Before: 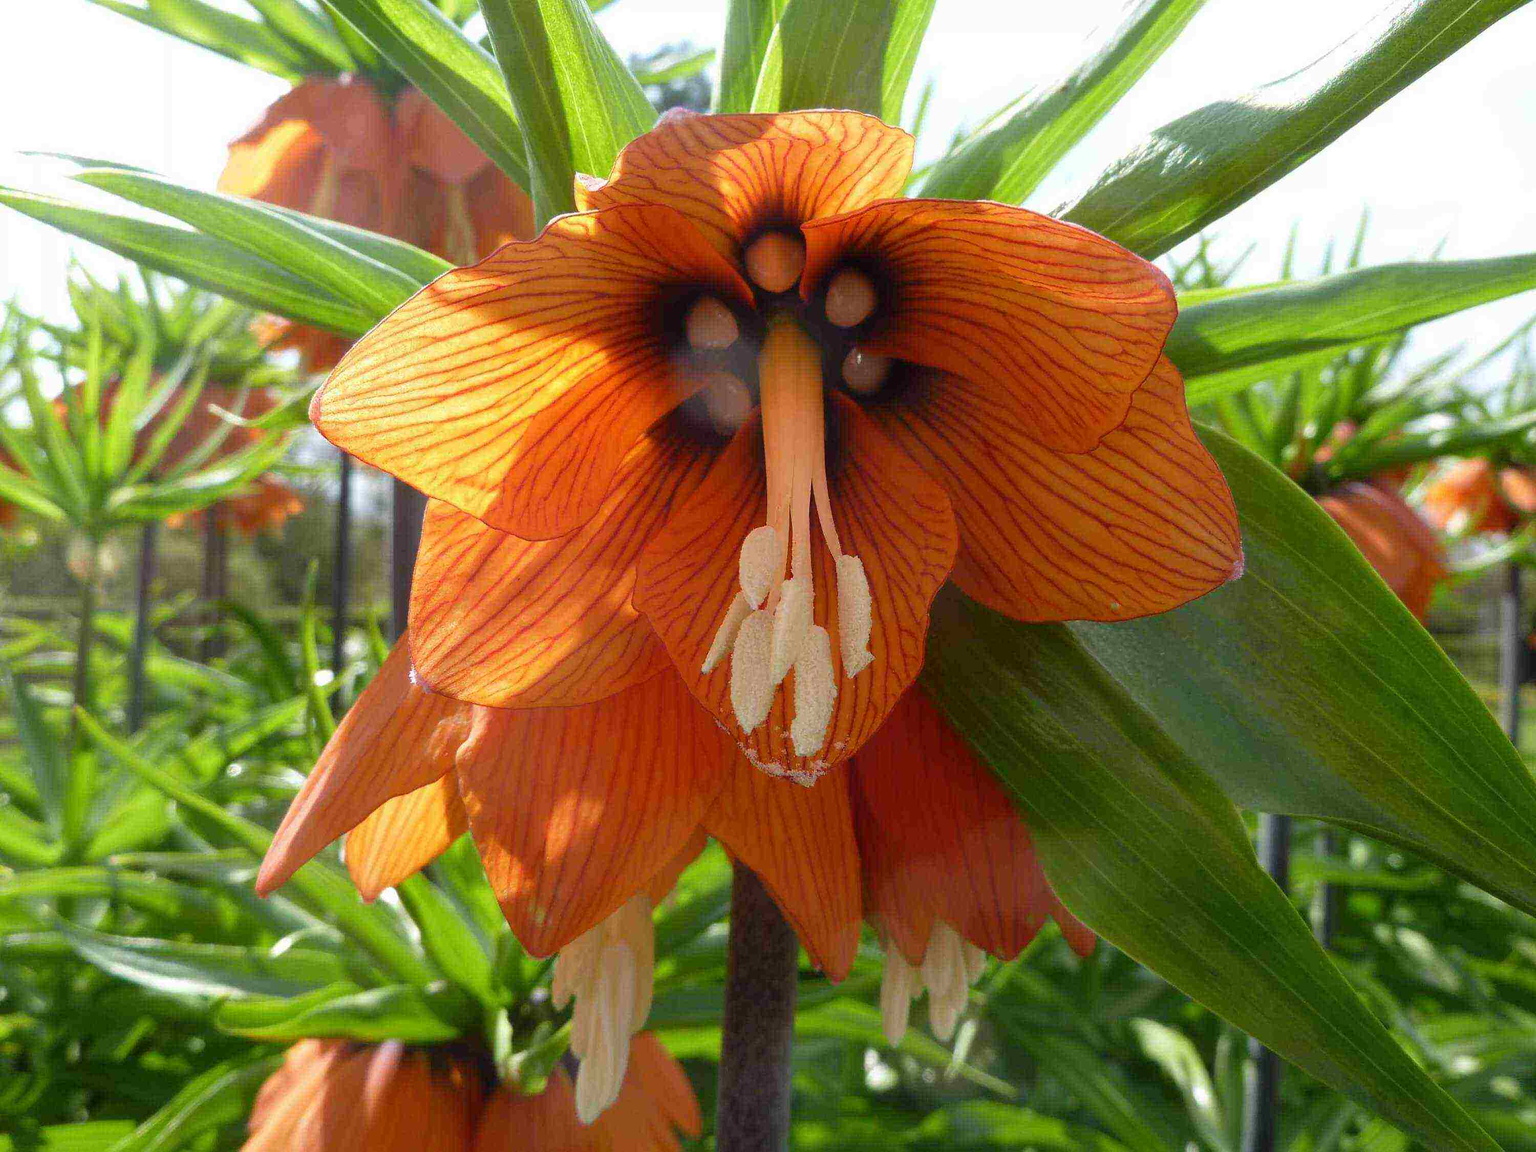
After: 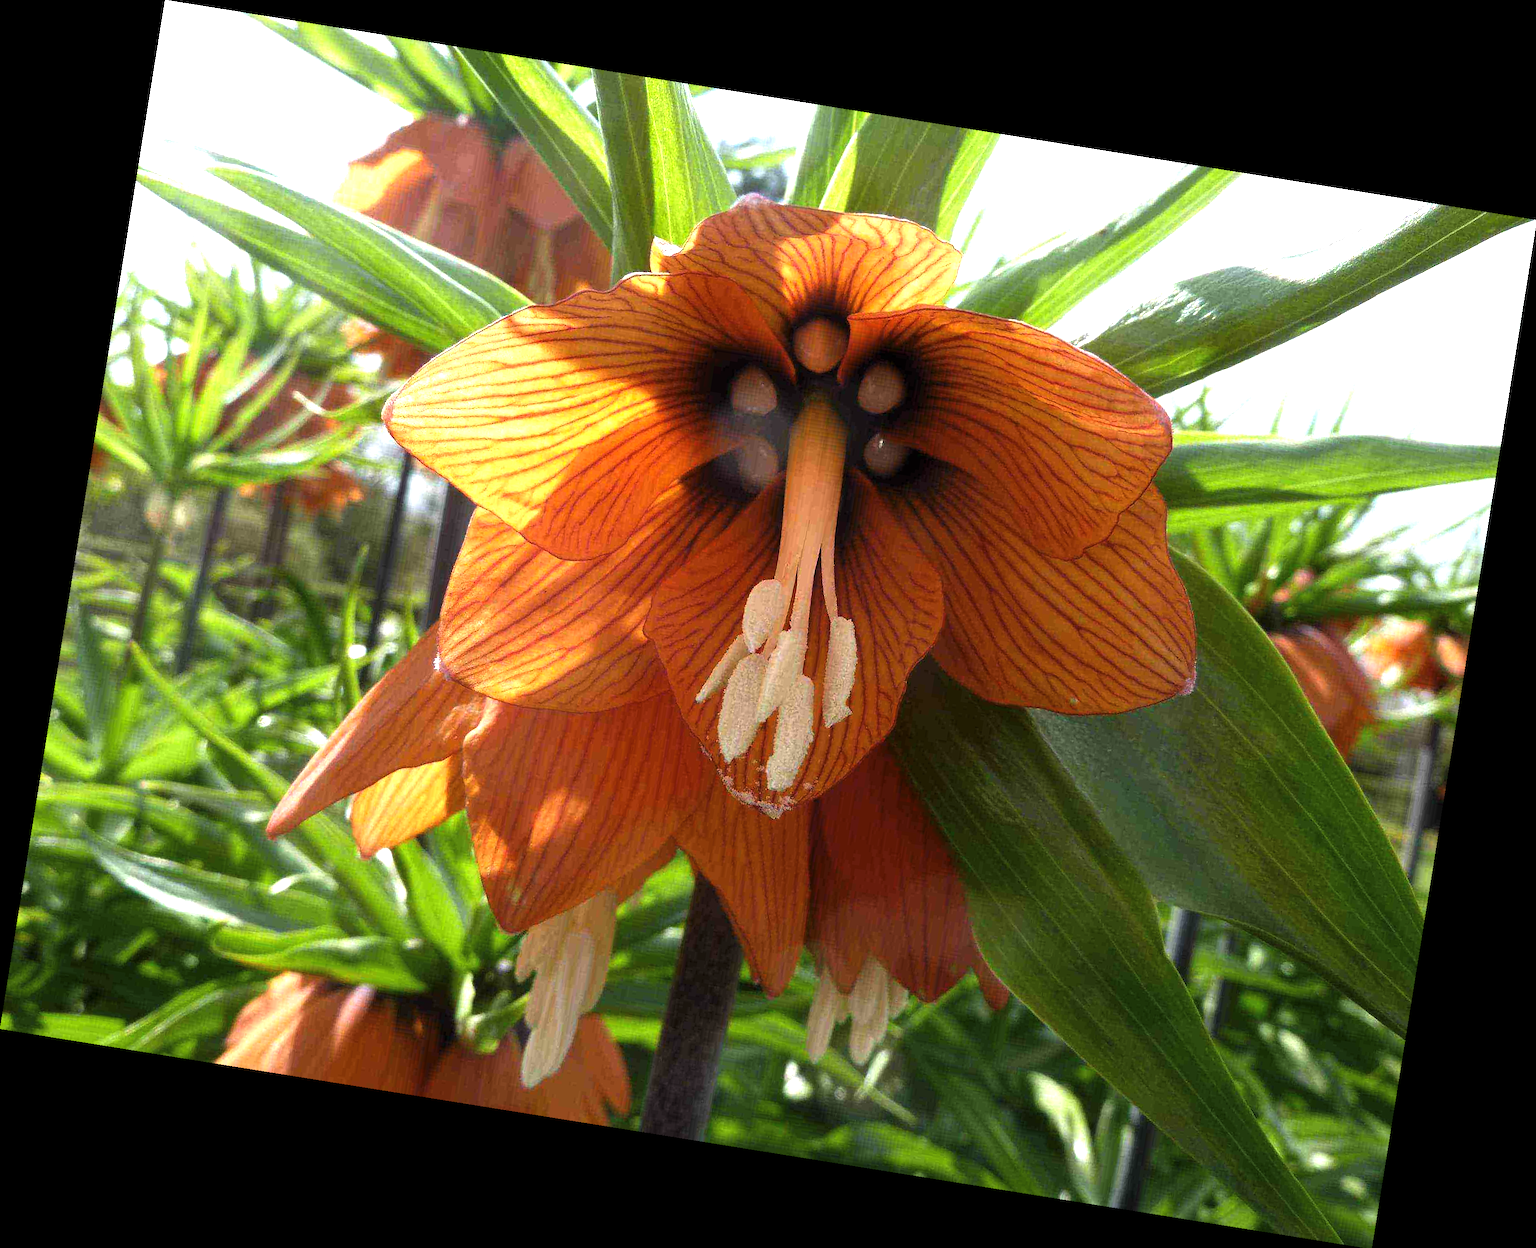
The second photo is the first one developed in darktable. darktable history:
exposure: black level correction 0, exposure 0.5 EV, compensate highlight preservation false
levels: levels [0.029, 0.545, 0.971]
rotate and perspective: rotation 9.12°, automatic cropping off
